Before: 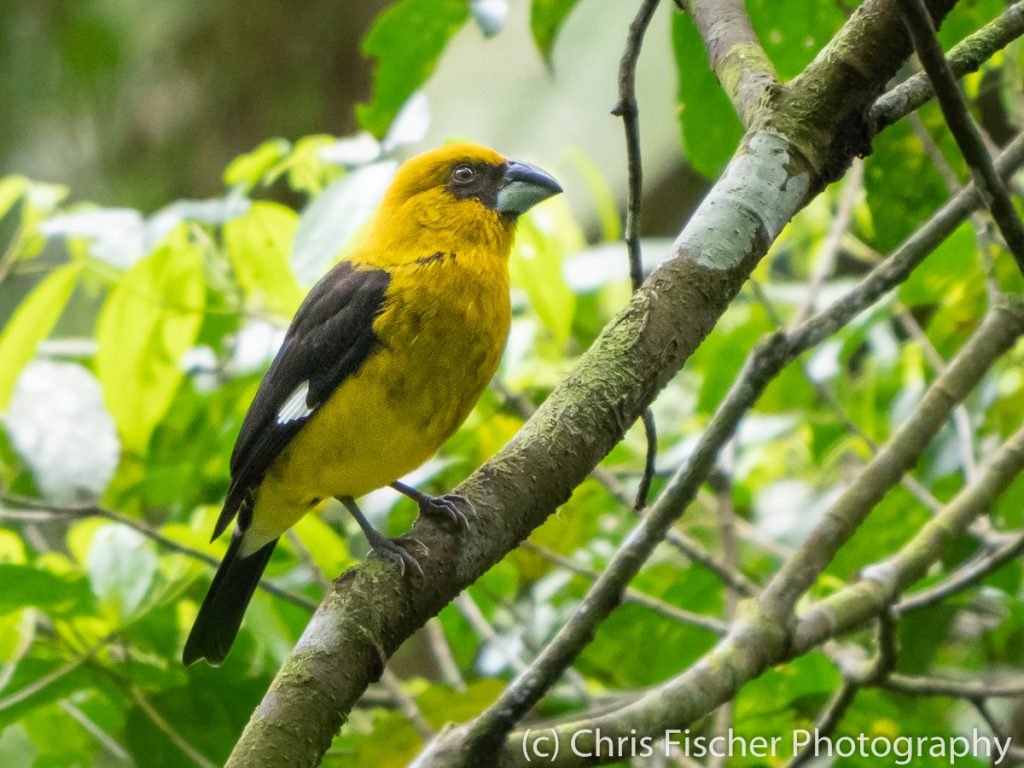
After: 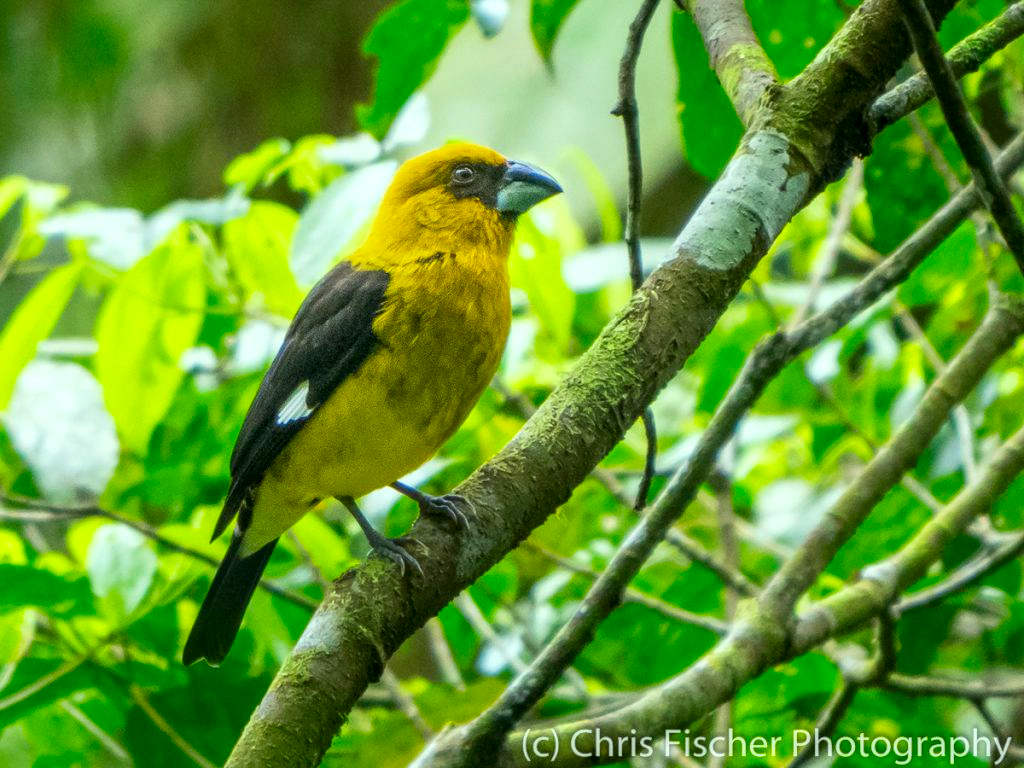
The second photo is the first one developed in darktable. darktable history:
local contrast: on, module defaults
tone equalizer: on, module defaults
color correction: highlights a* -7.33, highlights b* 1.26, shadows a* -3.55, saturation 1.4
